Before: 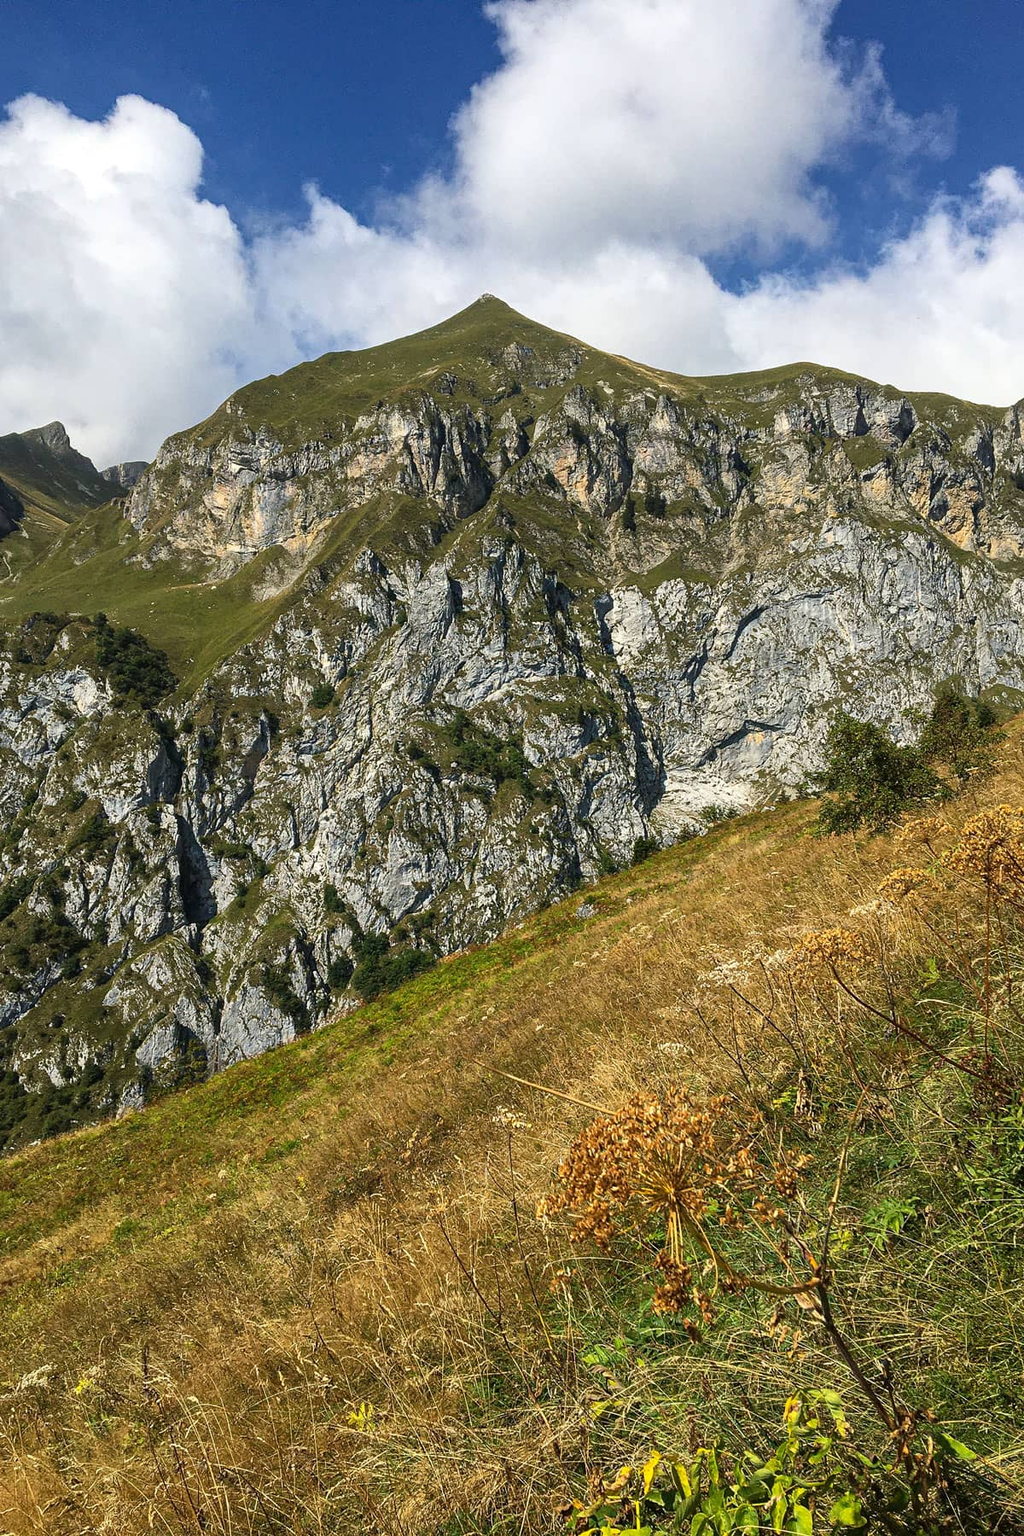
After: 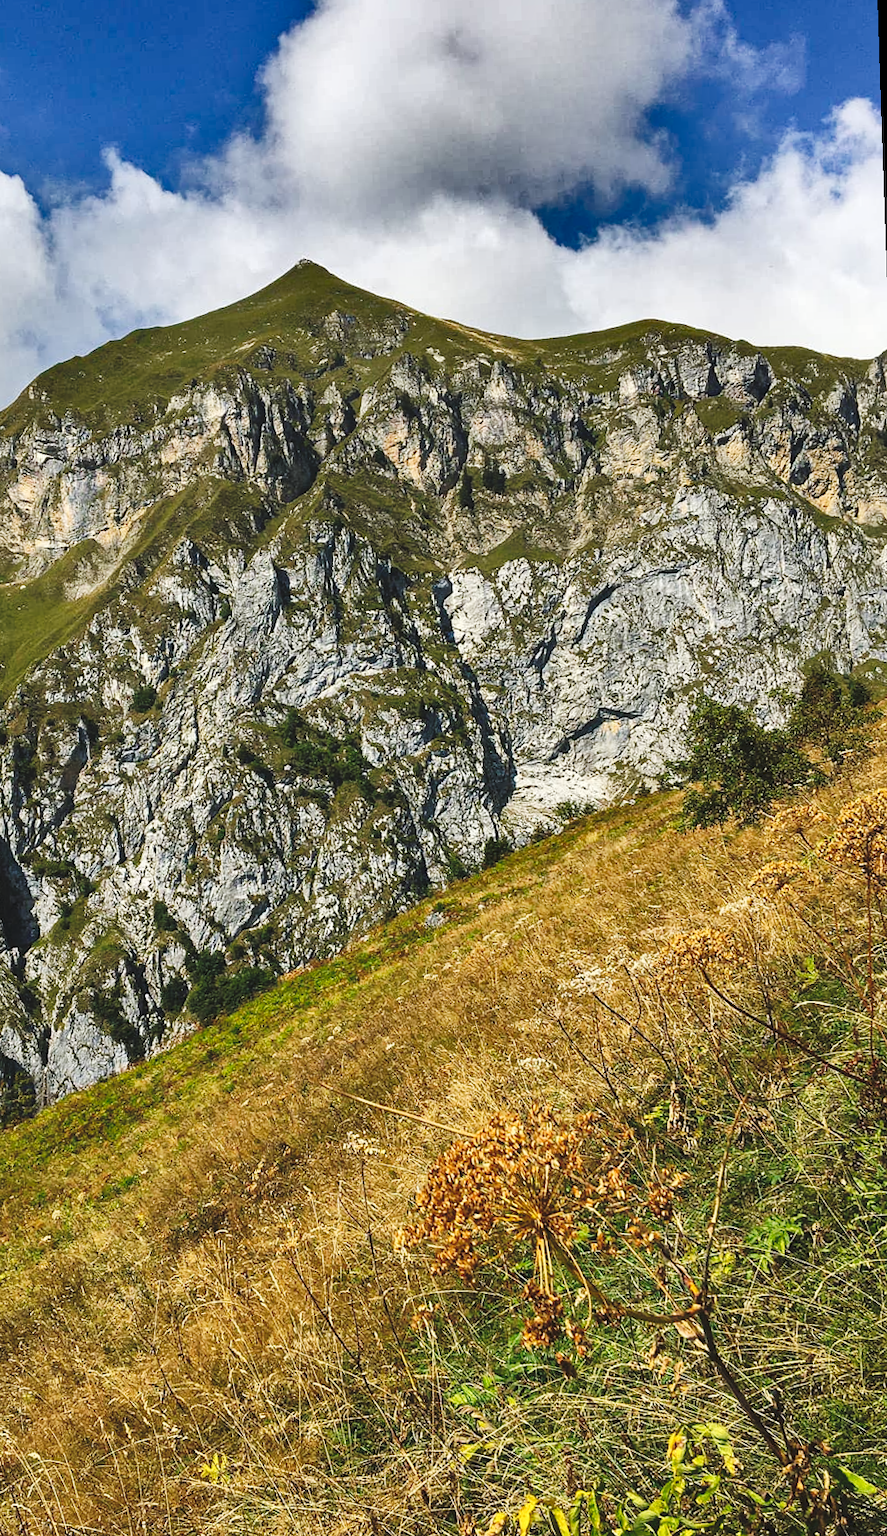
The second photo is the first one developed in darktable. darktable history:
rotate and perspective: rotation -2.12°, lens shift (vertical) 0.009, lens shift (horizontal) -0.008, automatic cropping original format, crop left 0.036, crop right 0.964, crop top 0.05, crop bottom 0.959
crop: left 17.582%, bottom 0.031%
shadows and highlights: shadows 20.91, highlights -82.73, soften with gaussian
tone curve: curves: ch0 [(0, 0) (0.003, 0.065) (0.011, 0.072) (0.025, 0.09) (0.044, 0.104) (0.069, 0.116) (0.1, 0.127) (0.136, 0.15) (0.177, 0.184) (0.224, 0.223) (0.277, 0.28) (0.335, 0.361) (0.399, 0.443) (0.468, 0.525) (0.543, 0.616) (0.623, 0.713) (0.709, 0.79) (0.801, 0.866) (0.898, 0.933) (1, 1)], preserve colors none
